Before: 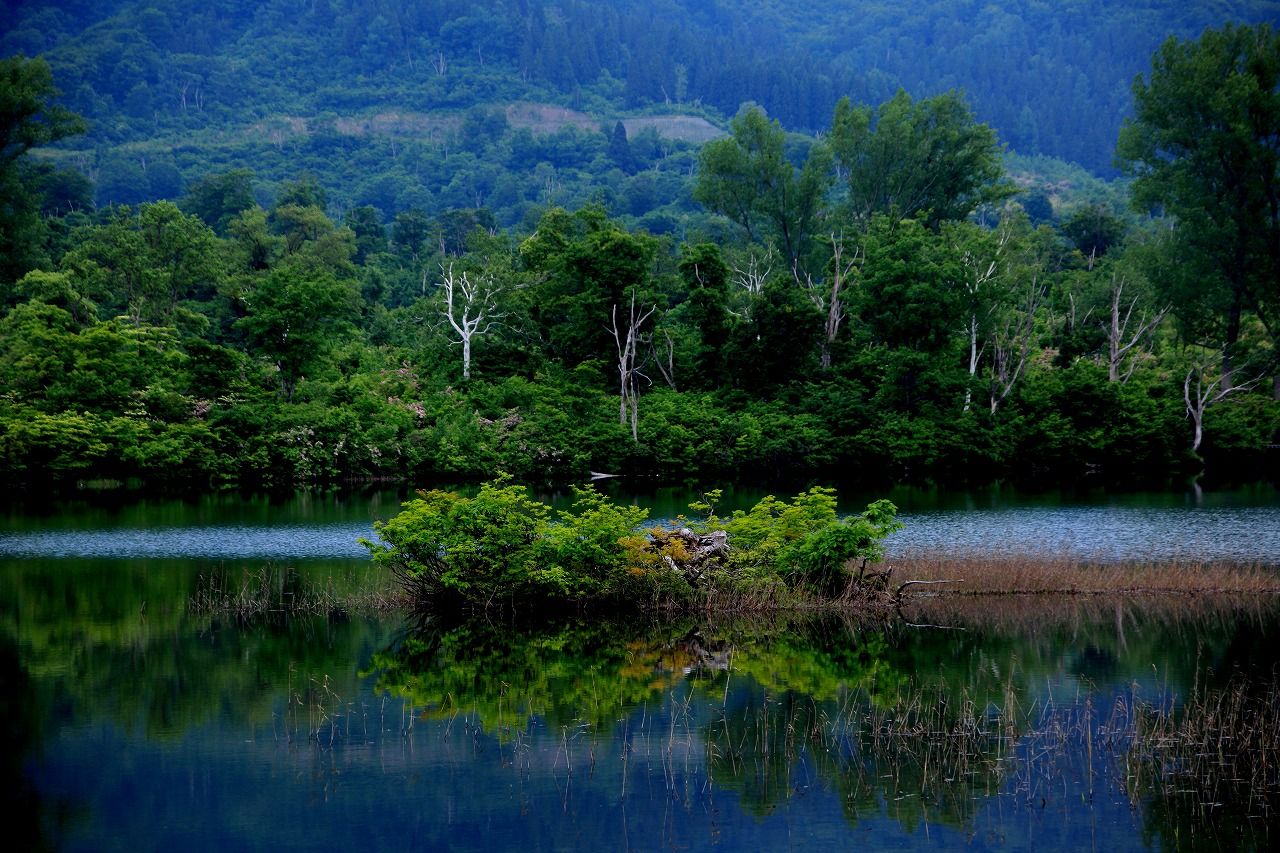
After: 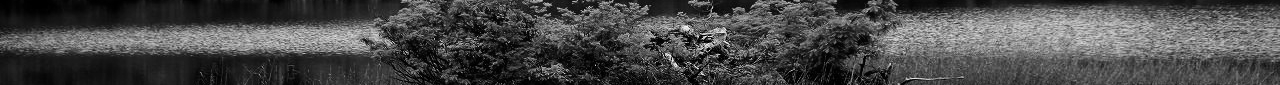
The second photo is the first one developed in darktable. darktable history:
crop and rotate: top 59.084%, bottom 30.916%
color calibration: output gray [0.22, 0.42, 0.37, 0], gray › normalize channels true, illuminant same as pipeline (D50), adaptation XYZ, x 0.346, y 0.359, gamut compression 0
vibrance: vibrance 100%
contrast brightness saturation: contrast 0.23, brightness 0.1, saturation 0.29
